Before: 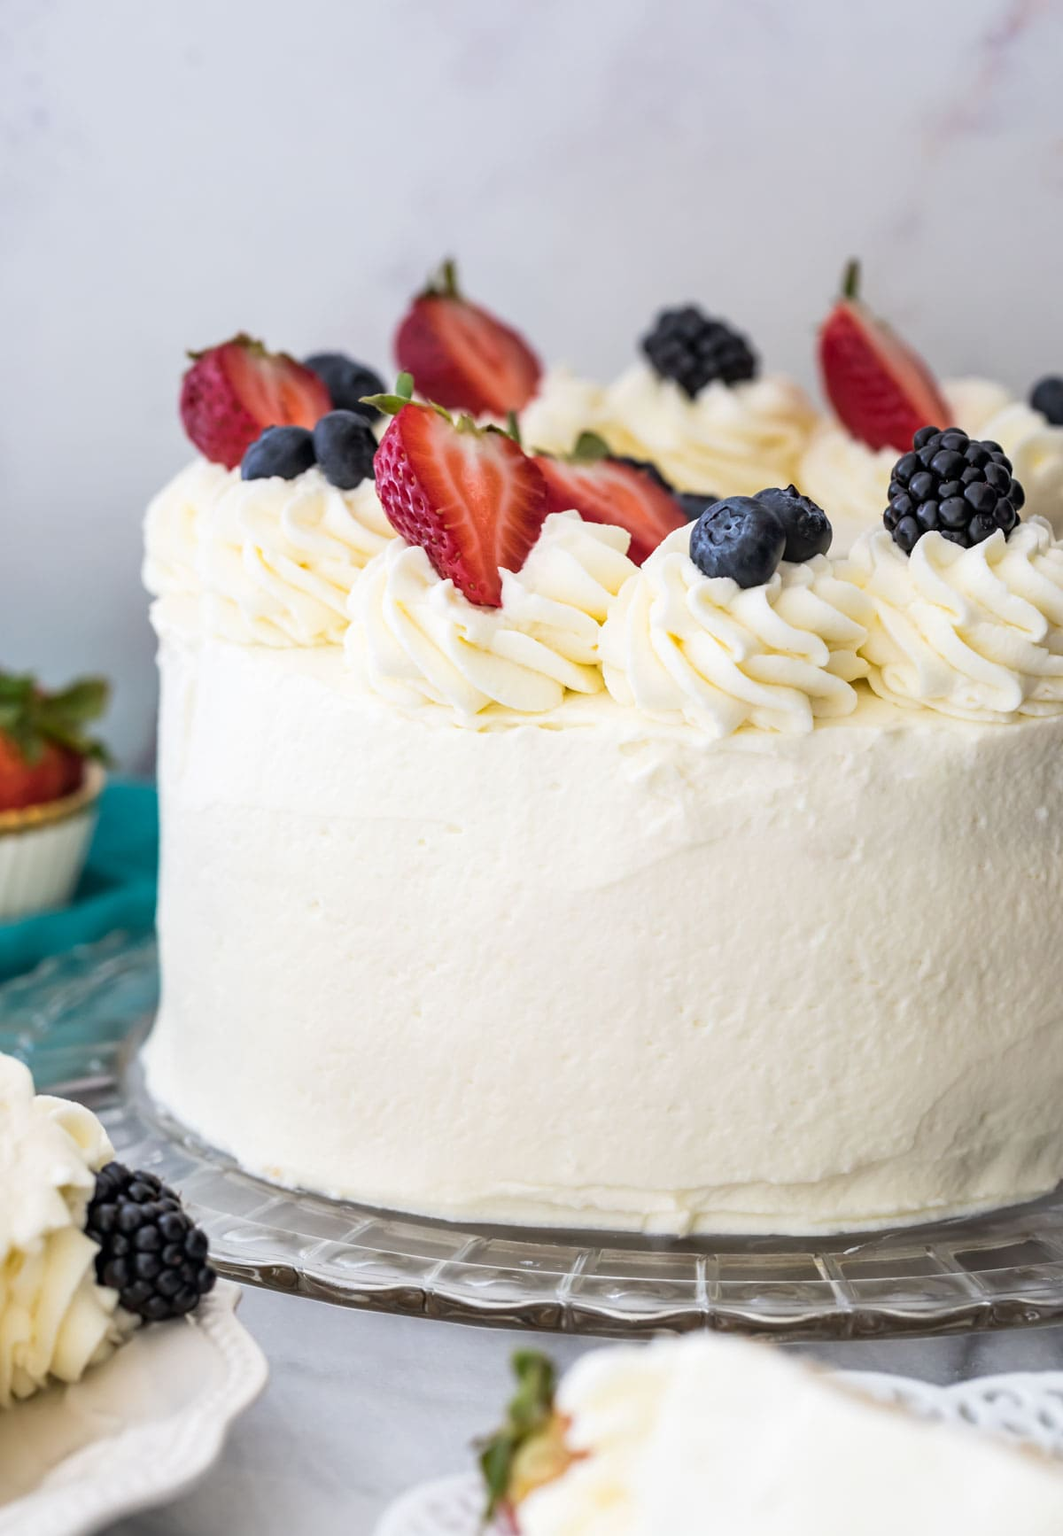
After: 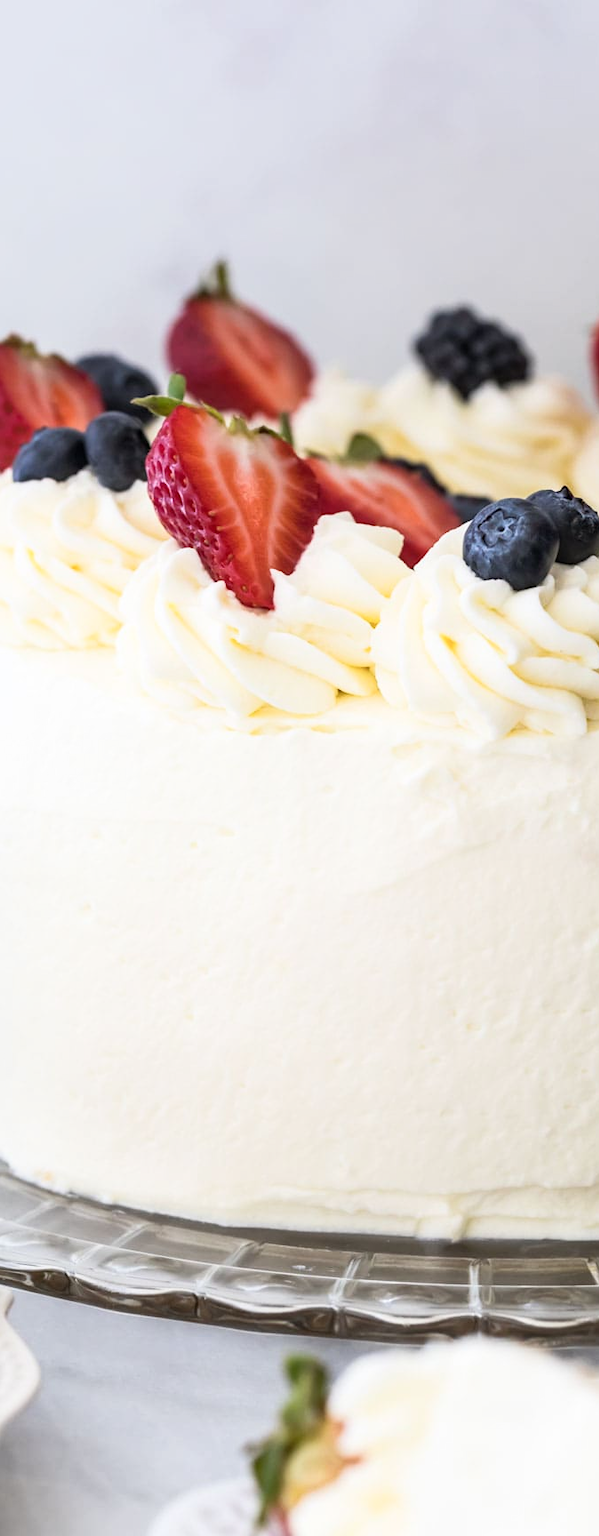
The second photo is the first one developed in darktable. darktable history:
crop: left 21.551%, right 22.229%
shadows and highlights: shadows 0.947, highlights 40.84
